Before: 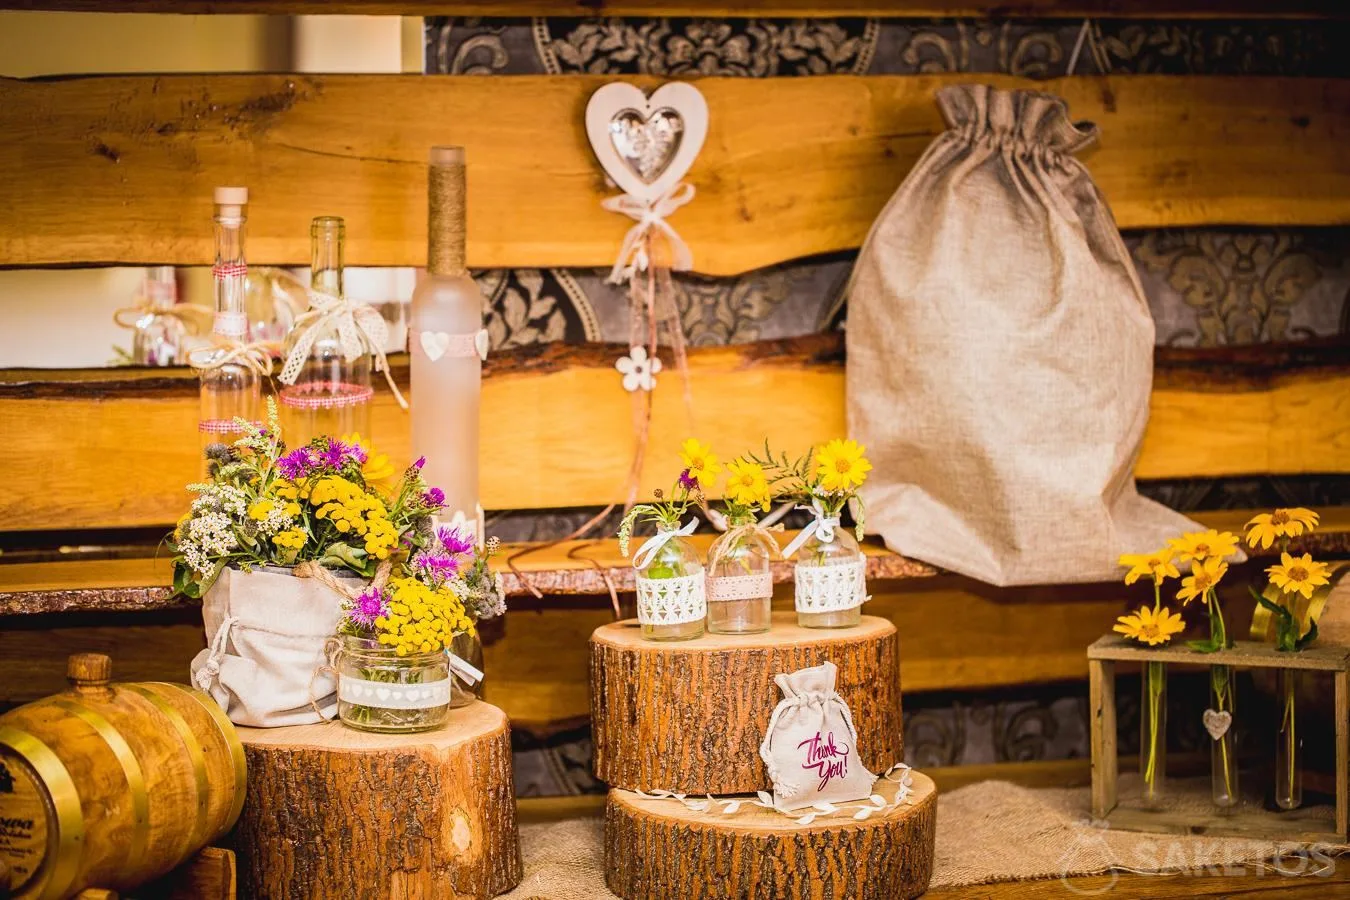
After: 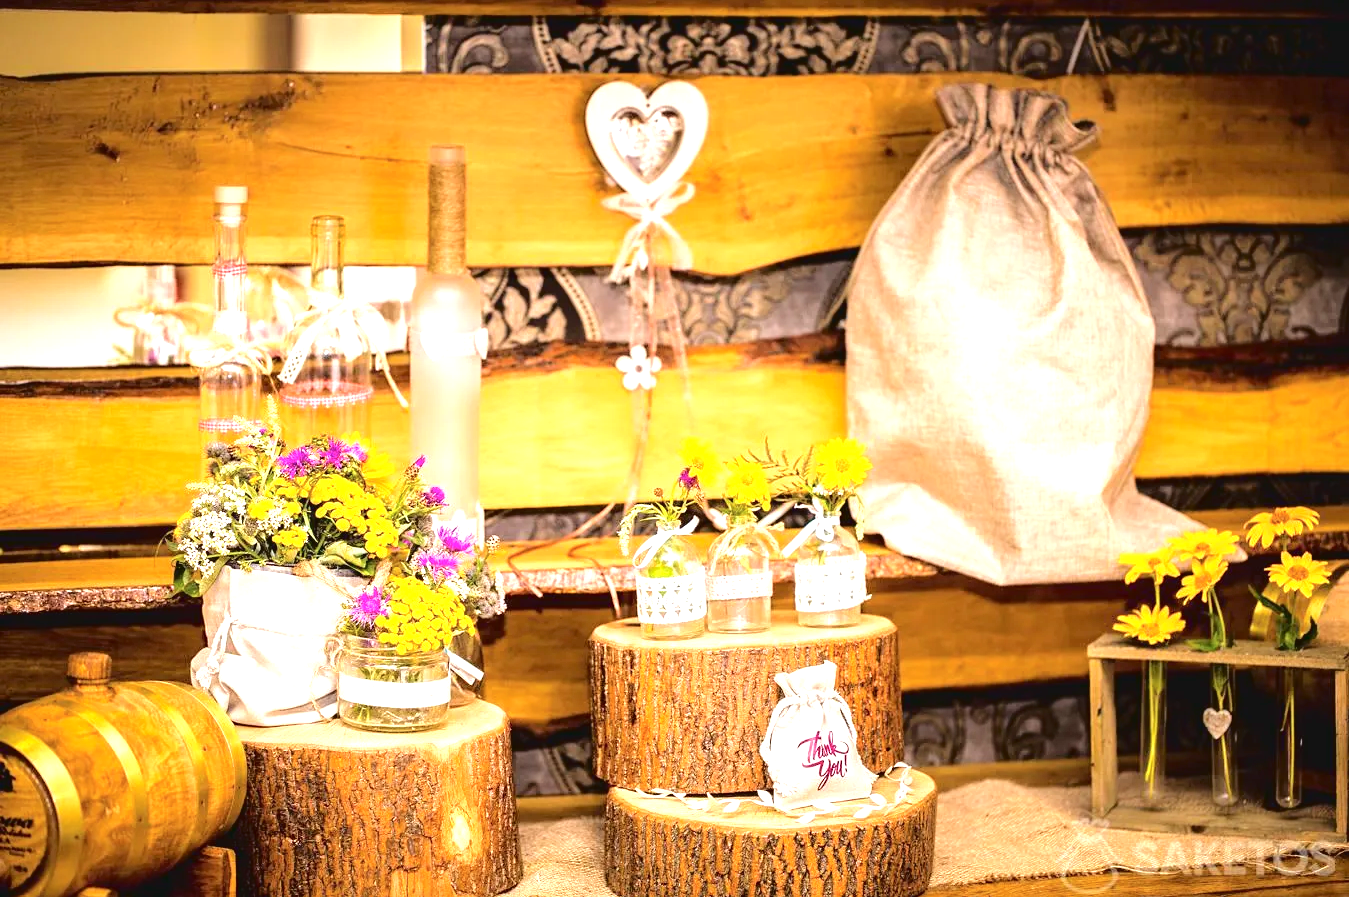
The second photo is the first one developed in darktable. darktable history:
tone curve: curves: ch0 [(0, 0) (0.003, 0.041) (0.011, 0.042) (0.025, 0.041) (0.044, 0.043) (0.069, 0.048) (0.1, 0.059) (0.136, 0.079) (0.177, 0.107) (0.224, 0.152) (0.277, 0.235) (0.335, 0.331) (0.399, 0.427) (0.468, 0.512) (0.543, 0.595) (0.623, 0.668) (0.709, 0.736) (0.801, 0.813) (0.898, 0.891) (1, 1)], color space Lab, independent channels, preserve colors none
exposure: black level correction 0, exposure 1.015 EV, compensate exposure bias true, compensate highlight preservation false
crop: top 0.147%, bottom 0.169%
